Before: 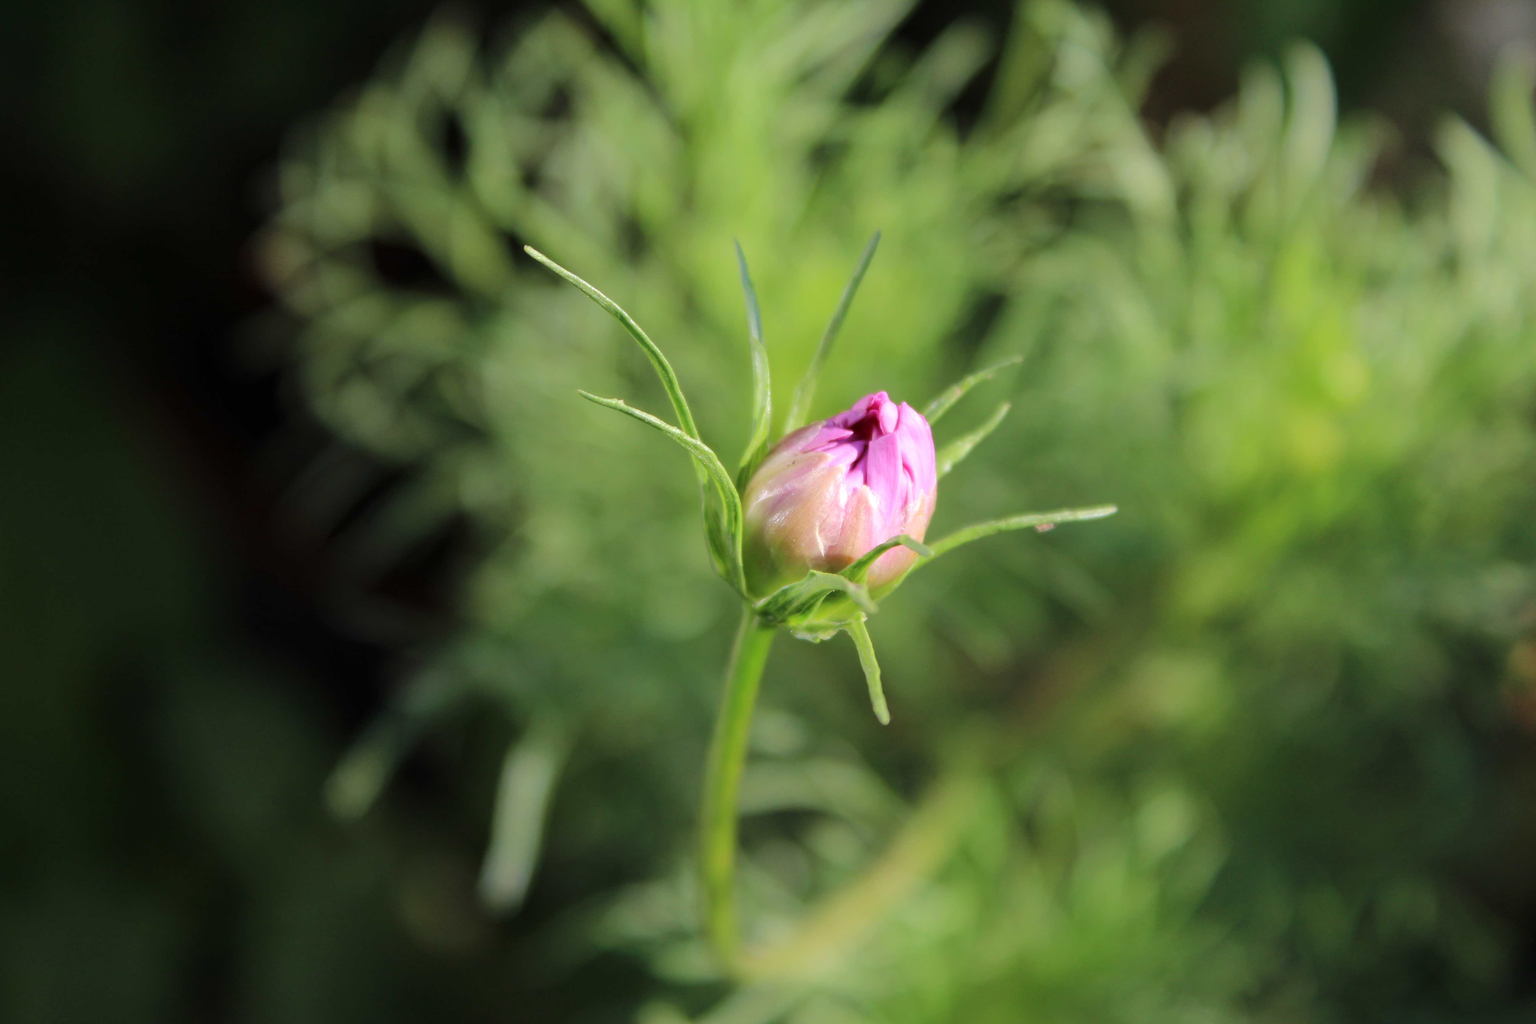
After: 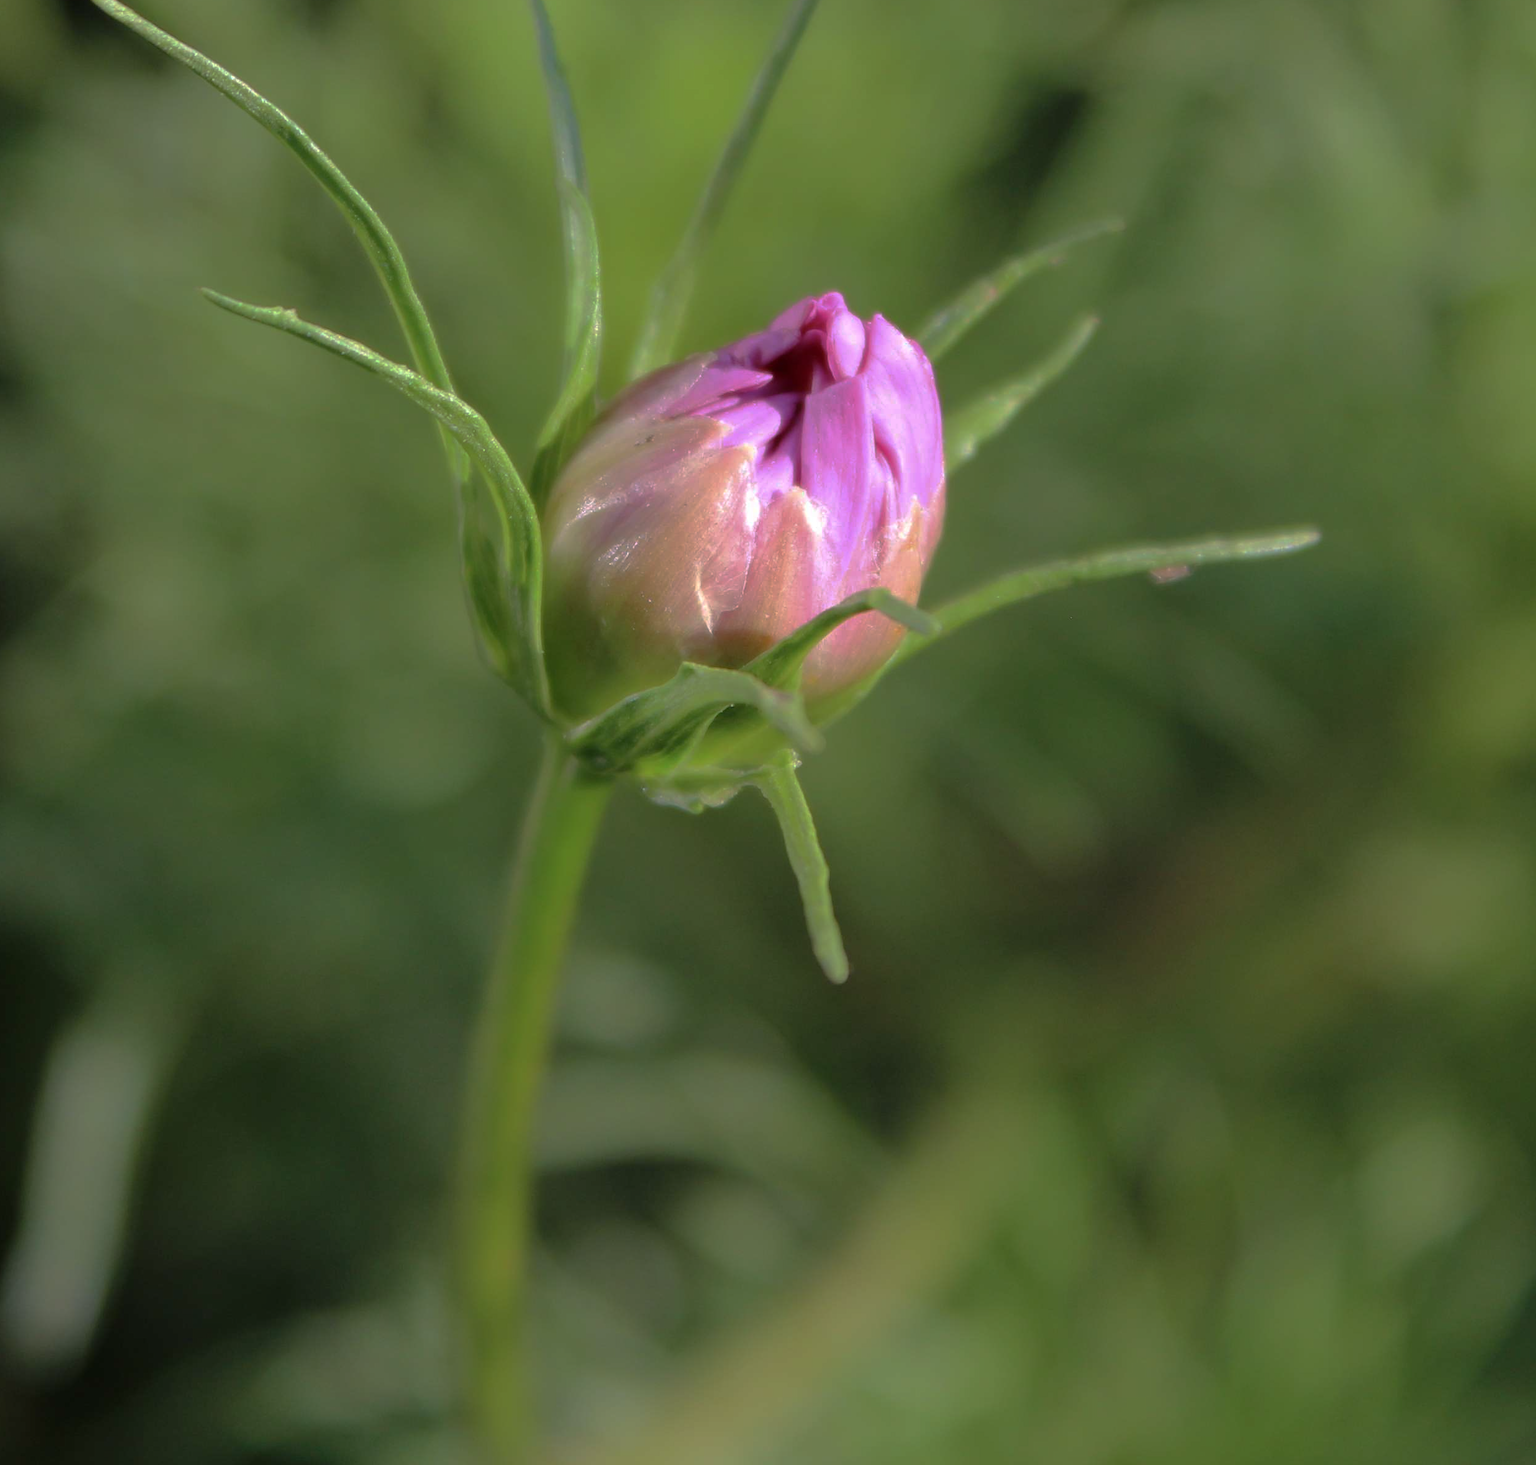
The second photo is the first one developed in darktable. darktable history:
base curve: curves: ch0 [(0, 0) (0.841, 0.609) (1, 1)], preserve colors none
crop: left 31.323%, top 24.51%, right 20.459%, bottom 6.481%
